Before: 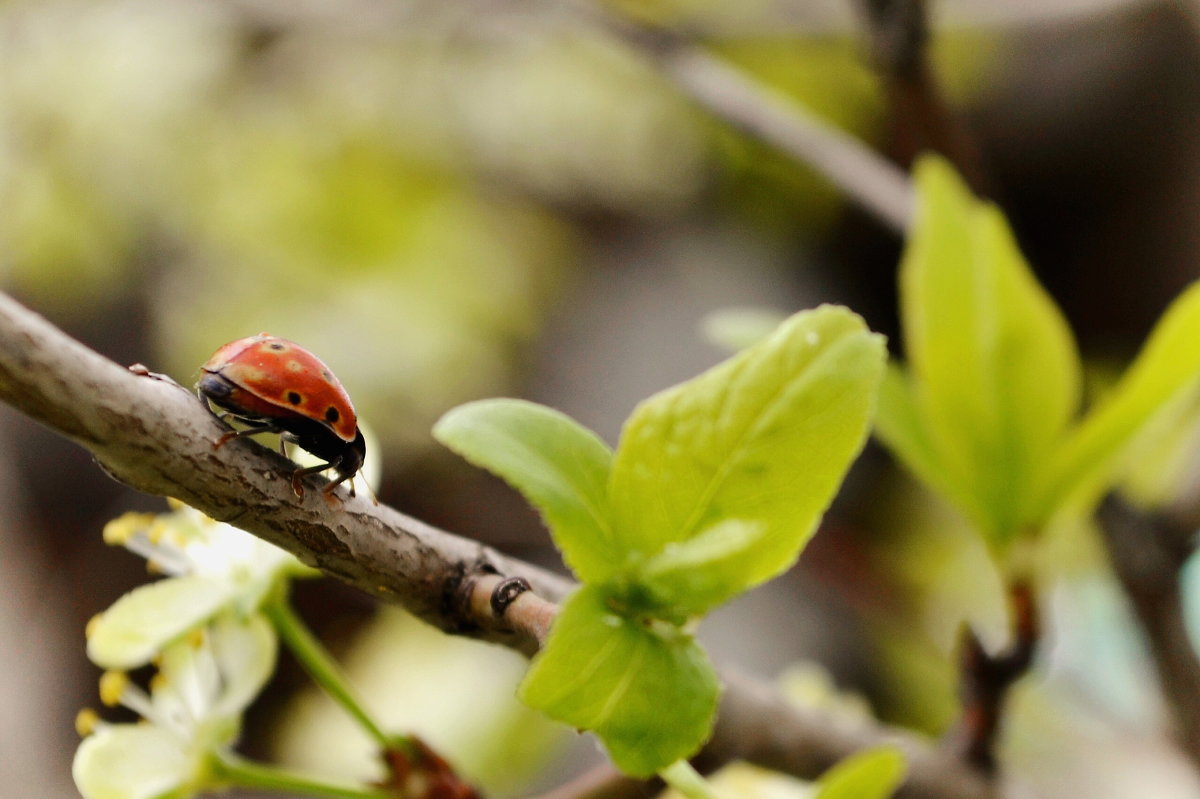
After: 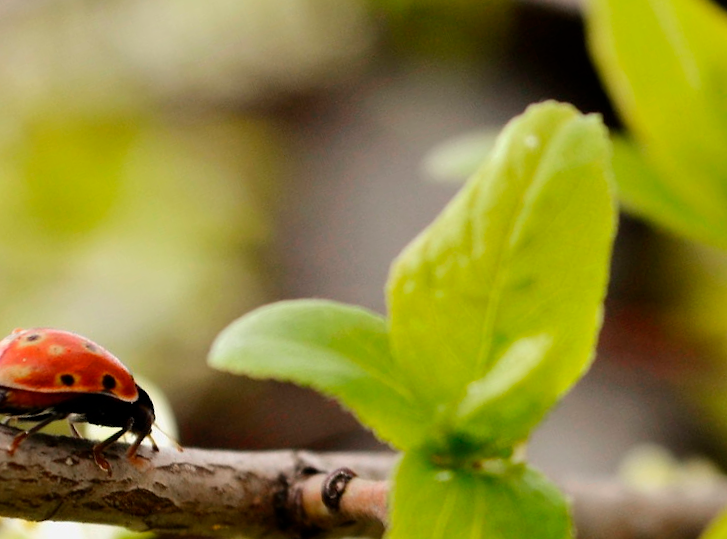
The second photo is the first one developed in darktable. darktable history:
crop and rotate: angle 20.6°, left 6.904%, right 4.342%, bottom 1.144%
